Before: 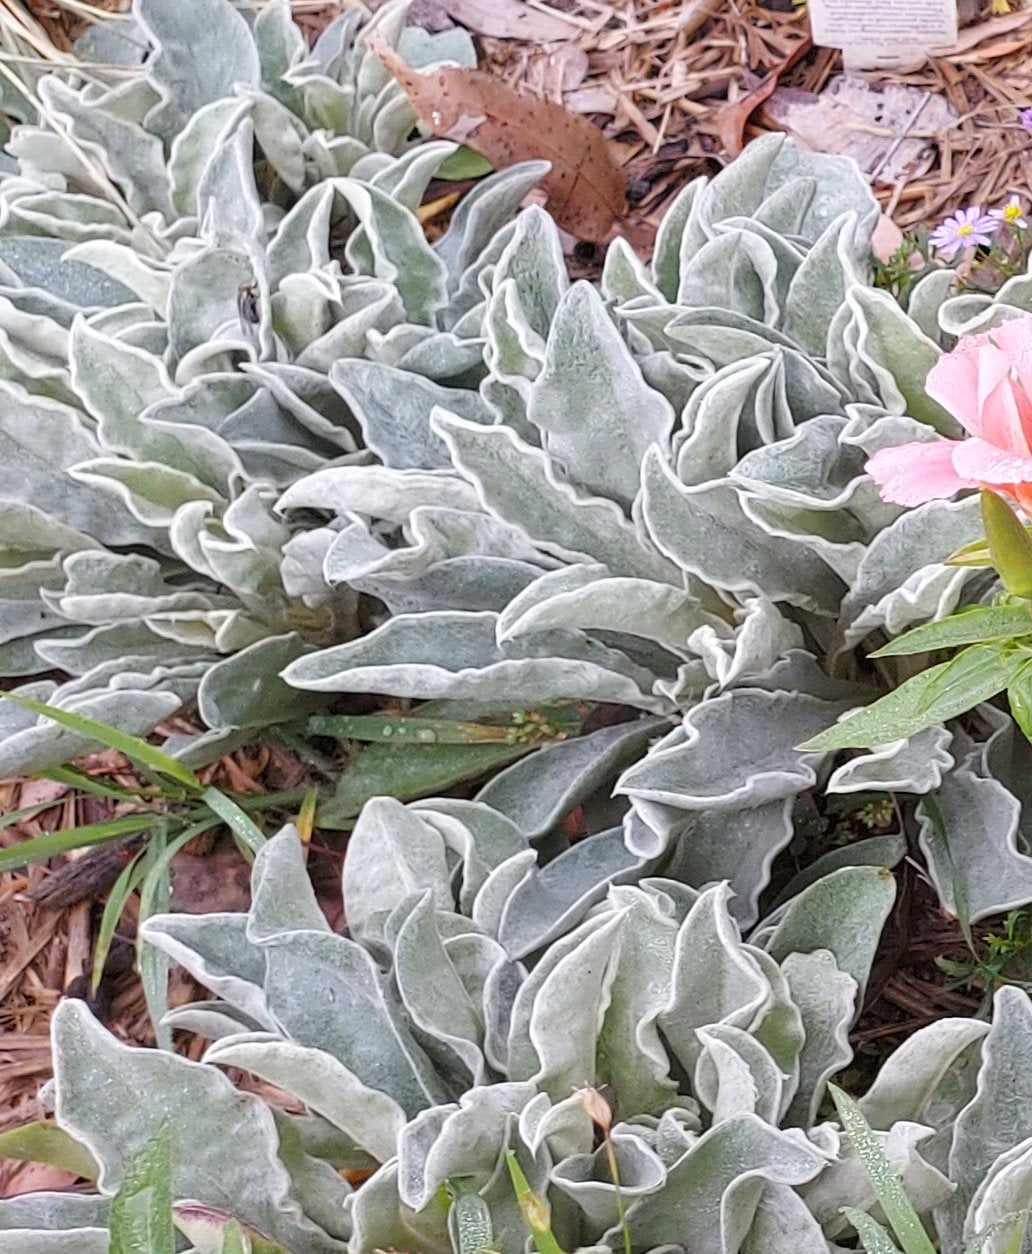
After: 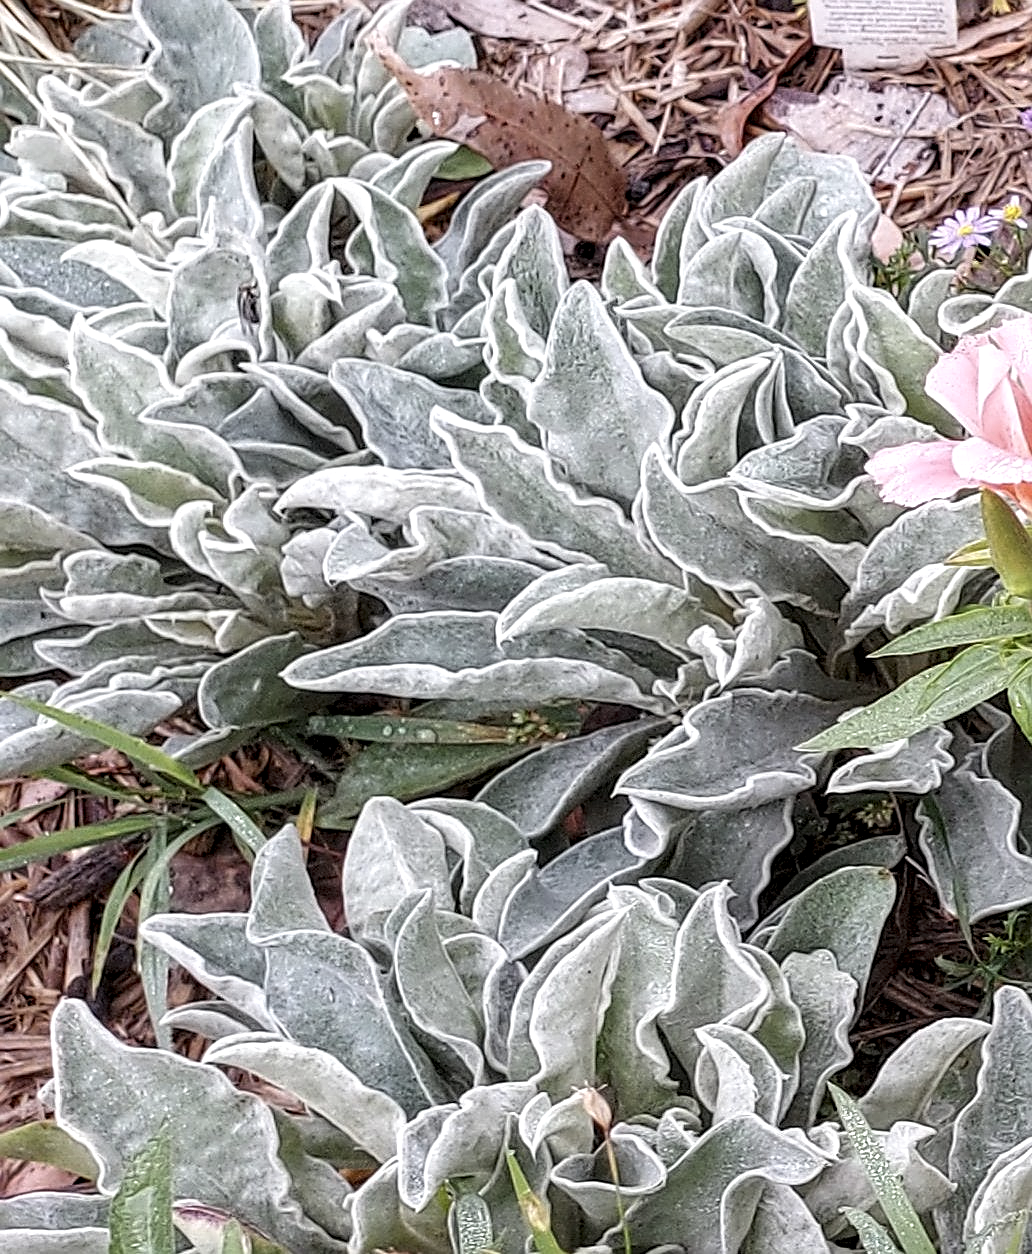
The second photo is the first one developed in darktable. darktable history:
sharpen: on, module defaults
white balance: emerald 1
local contrast: detail 150%
contrast brightness saturation: contrast 0.06, brightness -0.01, saturation -0.23
